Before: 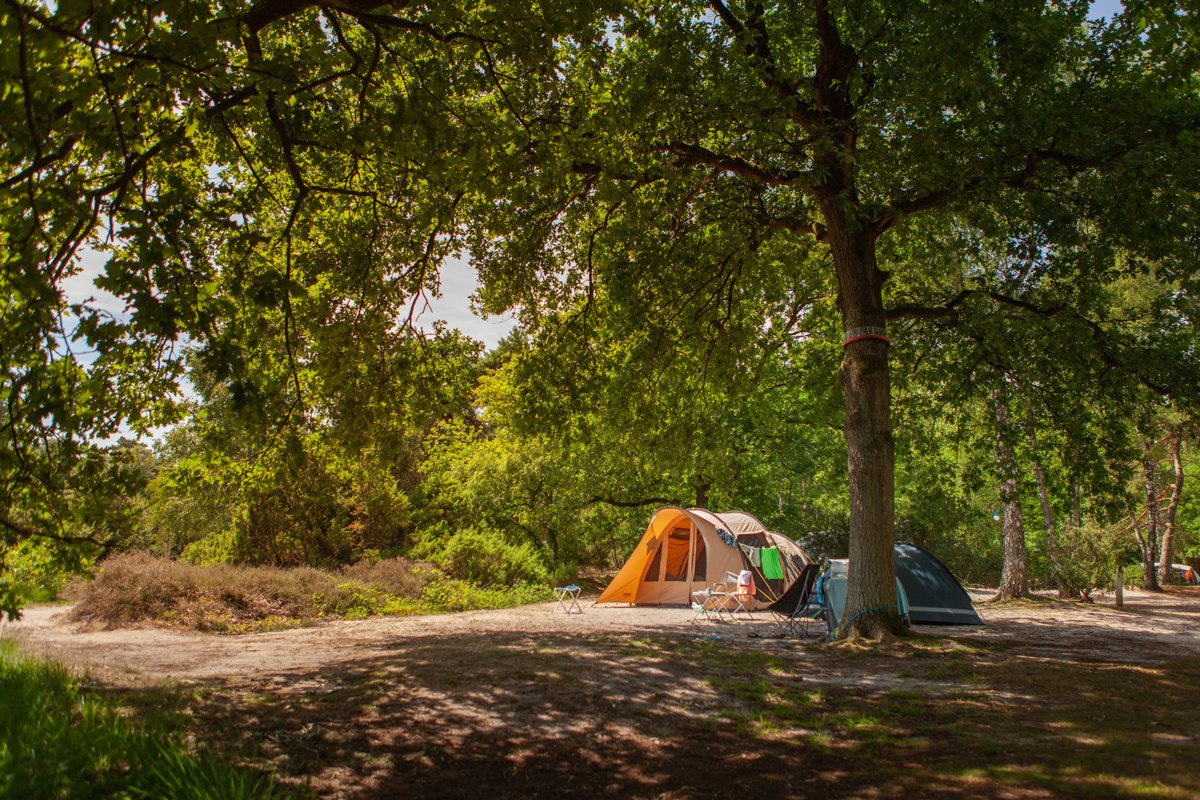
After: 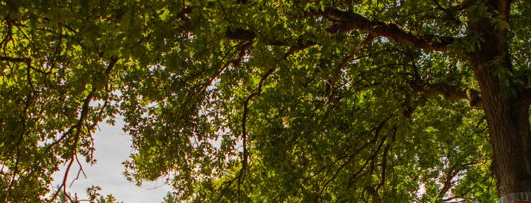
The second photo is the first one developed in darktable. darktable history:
crop: left 28.87%, top 16.845%, right 26.813%, bottom 57.761%
